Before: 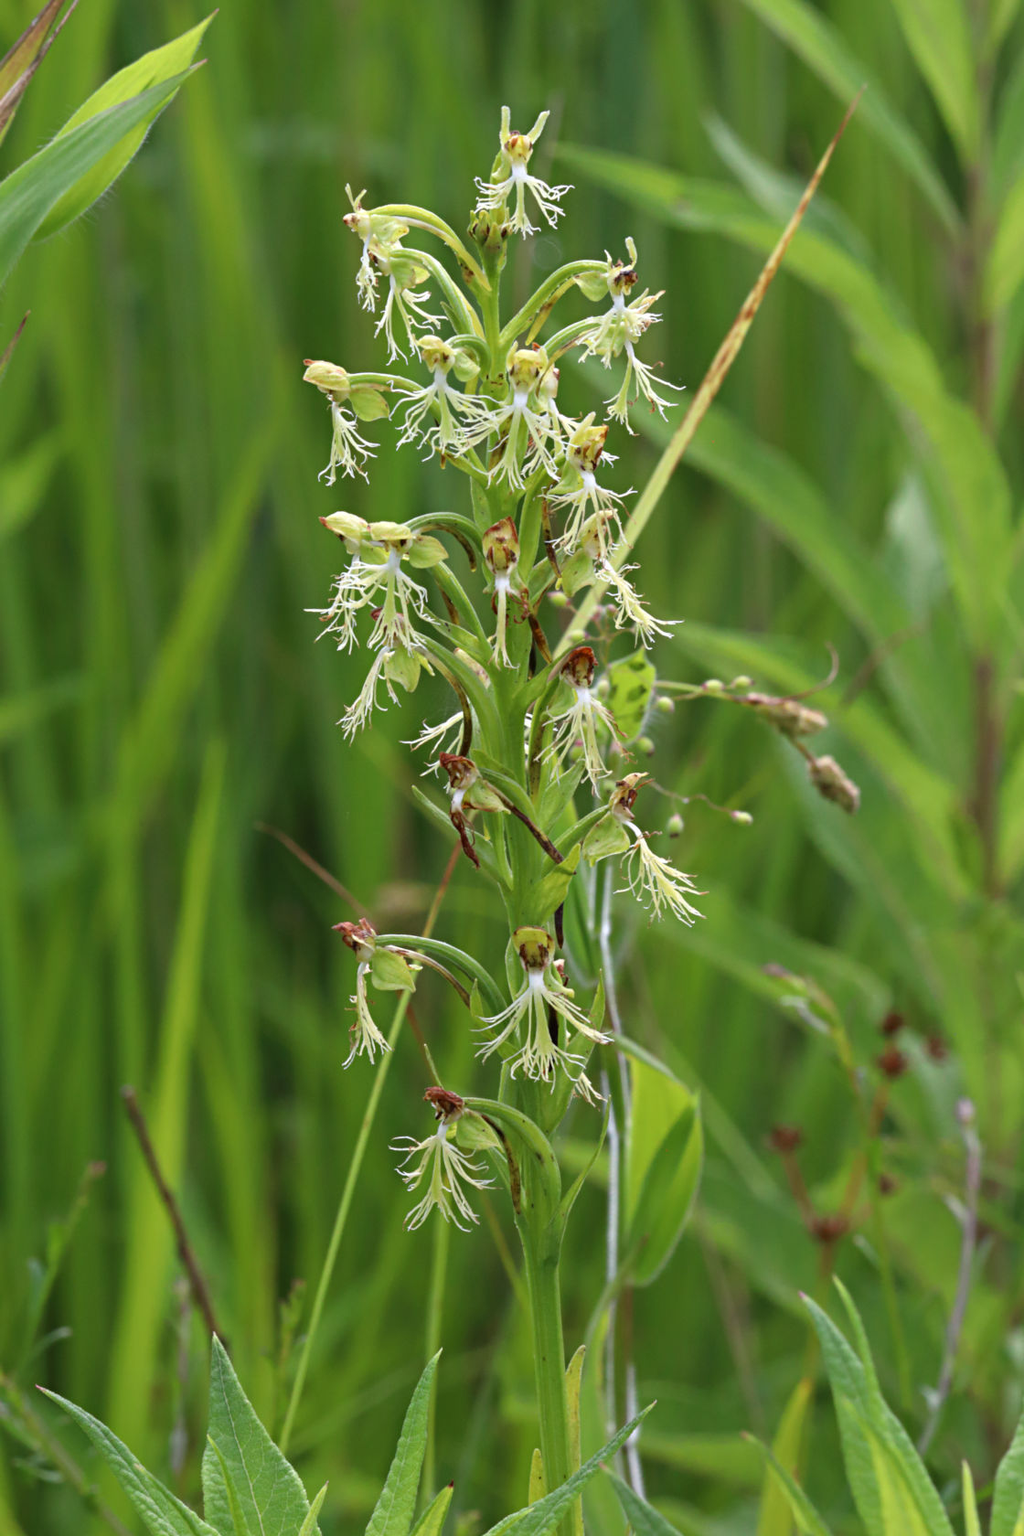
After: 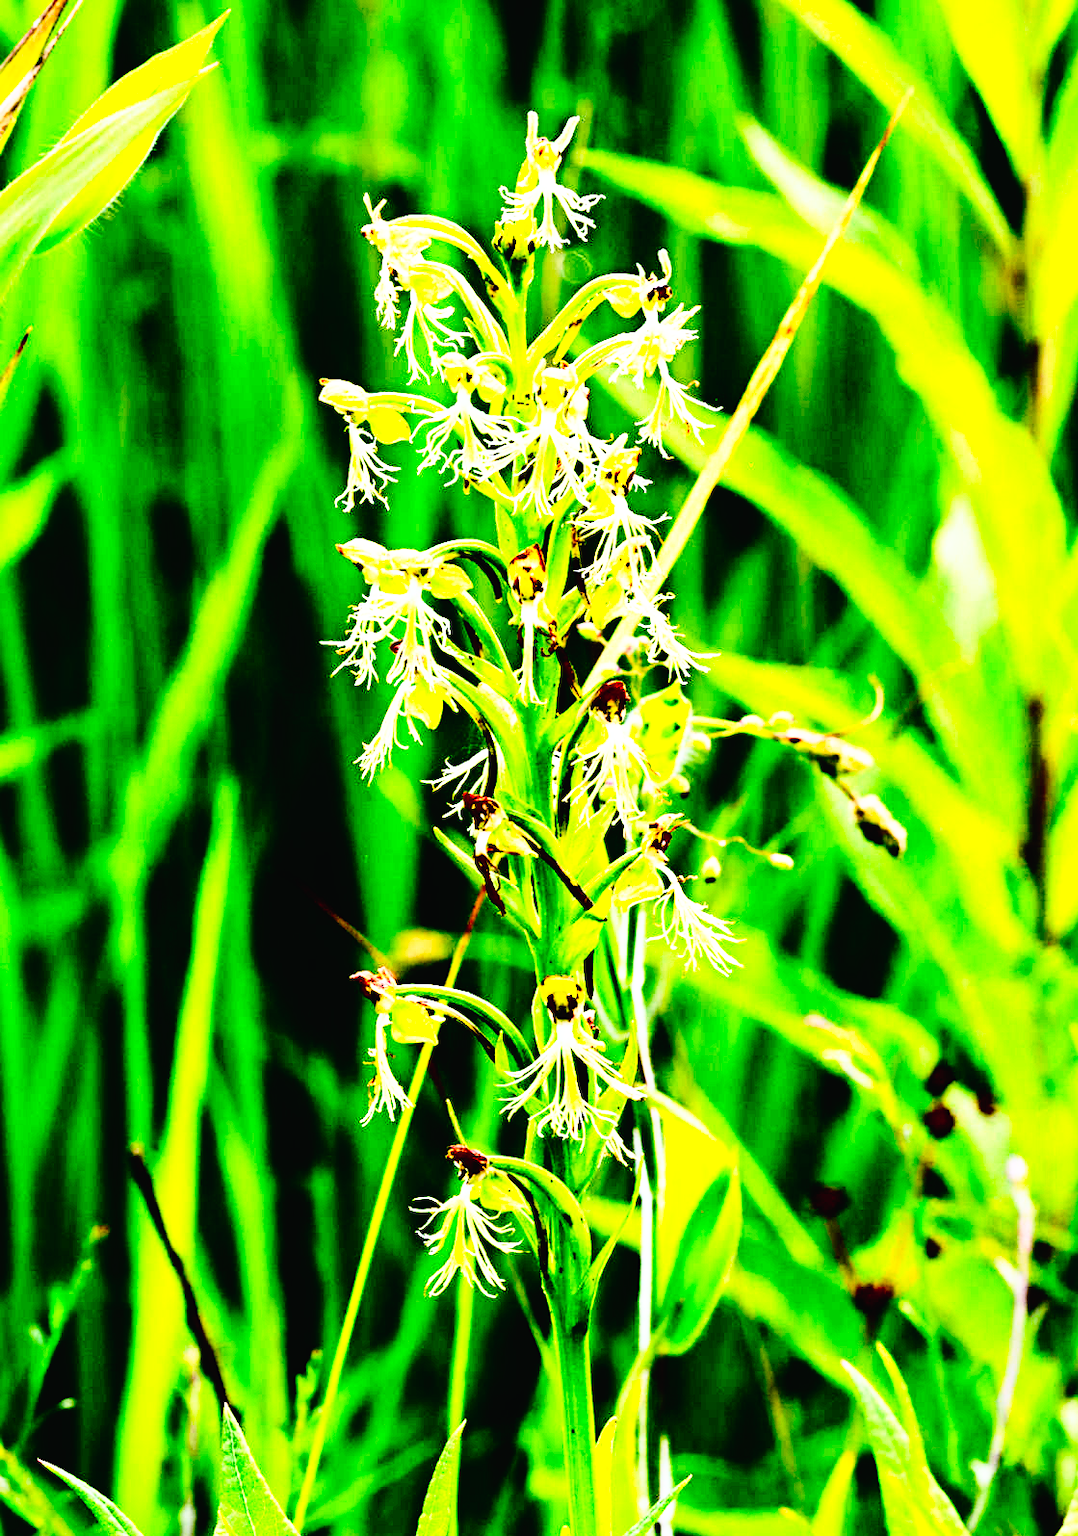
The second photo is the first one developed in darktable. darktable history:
tone curve: curves: ch0 [(0, 0.016) (0.11, 0.039) (0.259, 0.235) (0.383, 0.437) (0.499, 0.597) (0.733, 0.867) (0.843, 0.948) (1, 1)], preserve colors none
crop and rotate: top 0.014%, bottom 5.02%
contrast brightness saturation: contrast 0.757, brightness -0.983, saturation 0.983
base curve: curves: ch0 [(0, 0) (0.026, 0.03) (0.109, 0.232) (0.351, 0.748) (0.669, 0.968) (1, 1)], preserve colors none
